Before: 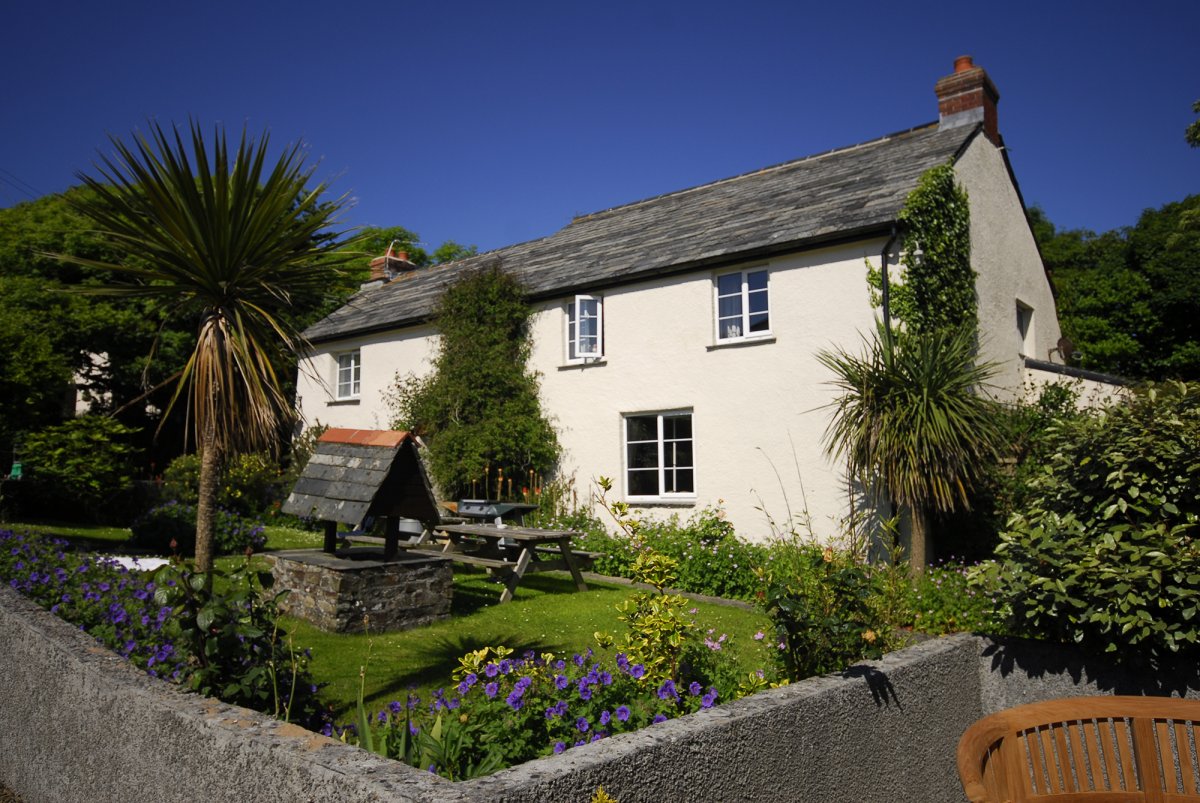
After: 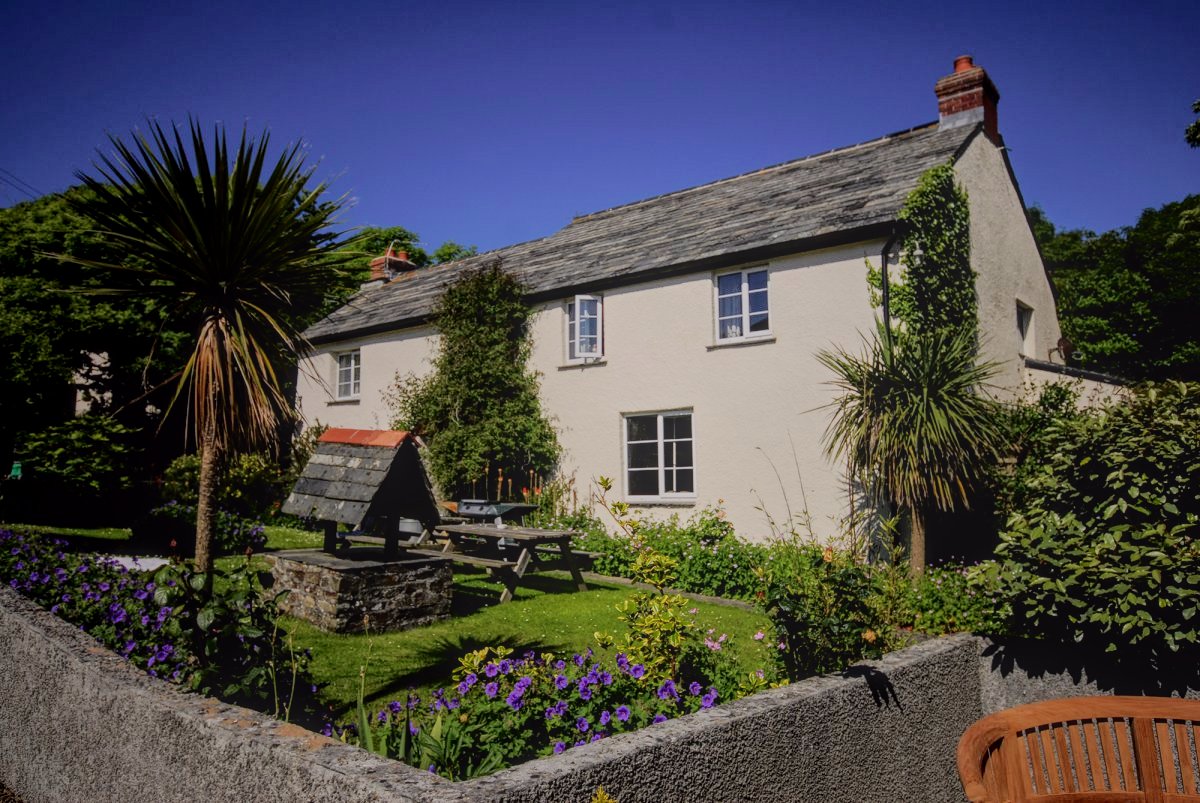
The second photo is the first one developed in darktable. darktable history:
tone curve: curves: ch0 [(0, 0) (0.126, 0.061) (0.362, 0.382) (0.498, 0.498) (0.706, 0.712) (1, 1)]; ch1 [(0, 0) (0.5, 0.505) (0.55, 0.578) (1, 1)]; ch2 [(0, 0) (0.44, 0.424) (0.489, 0.483) (0.537, 0.538) (1, 1)], color space Lab, independent channels, preserve colors none
local contrast: highlights 66%, shadows 33%, detail 166%, midtone range 0.2
filmic rgb: black relative exposure -7.65 EV, white relative exposure 4.56 EV, hardness 3.61, color science v6 (2022)
